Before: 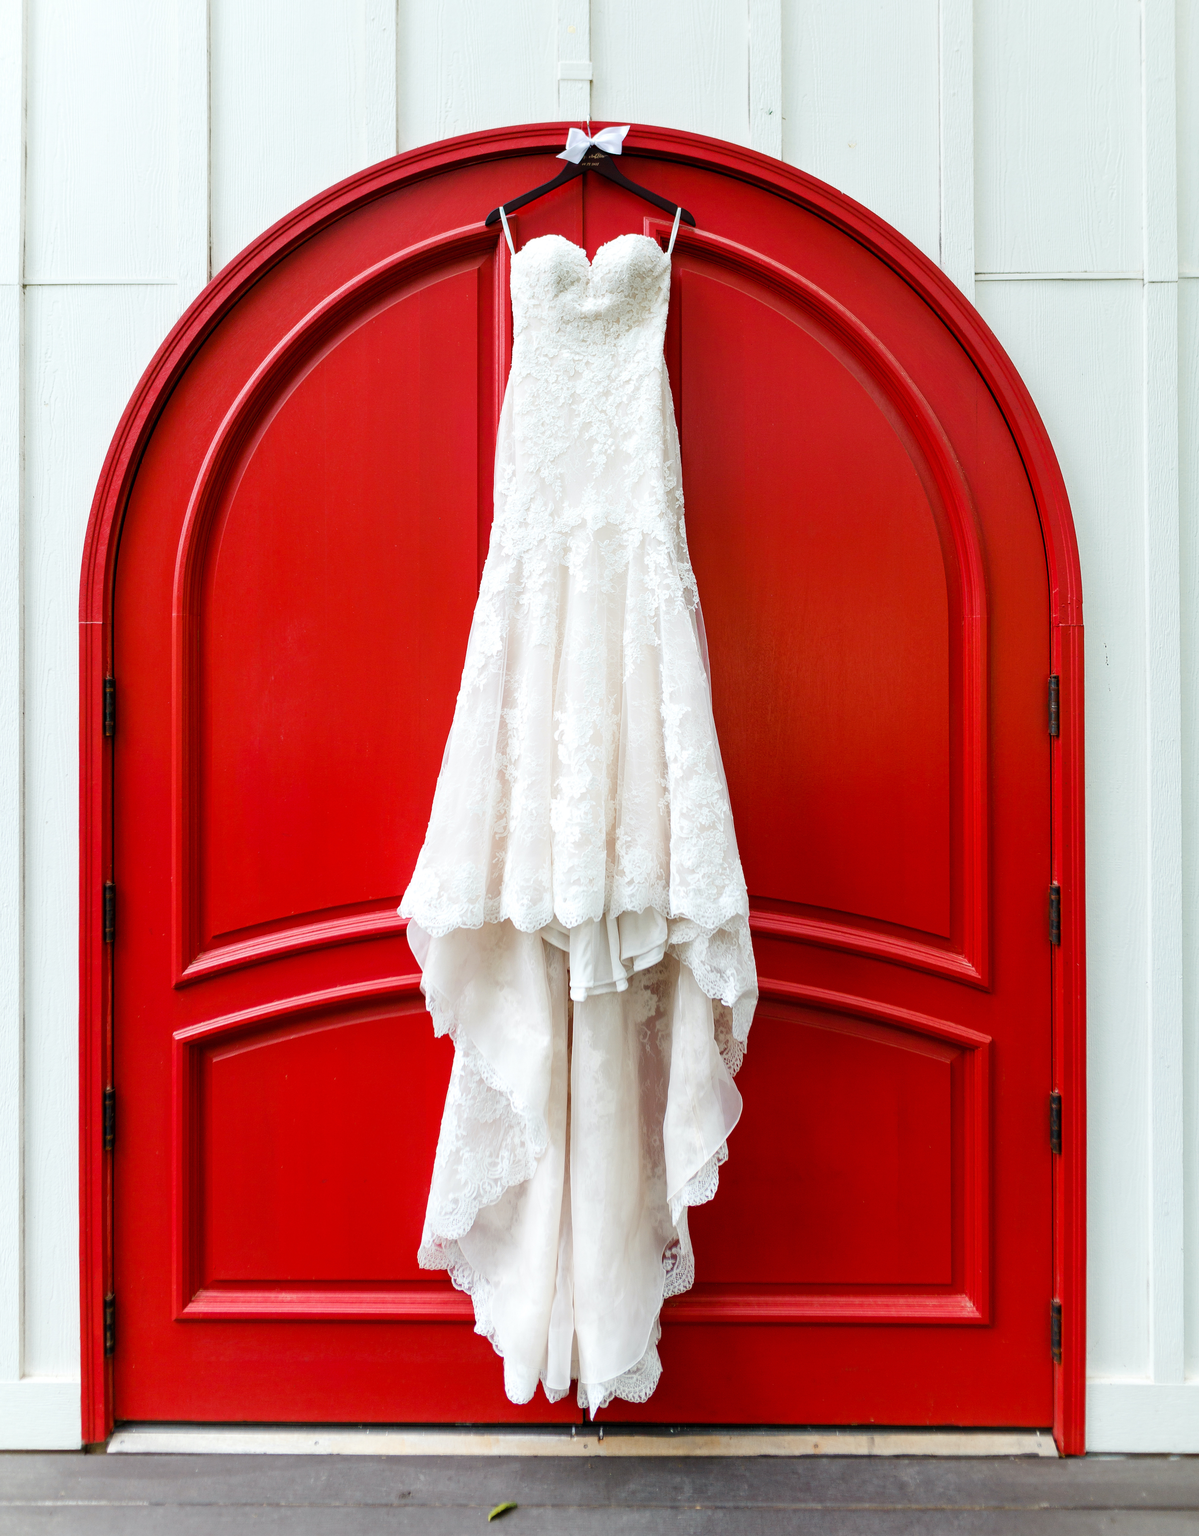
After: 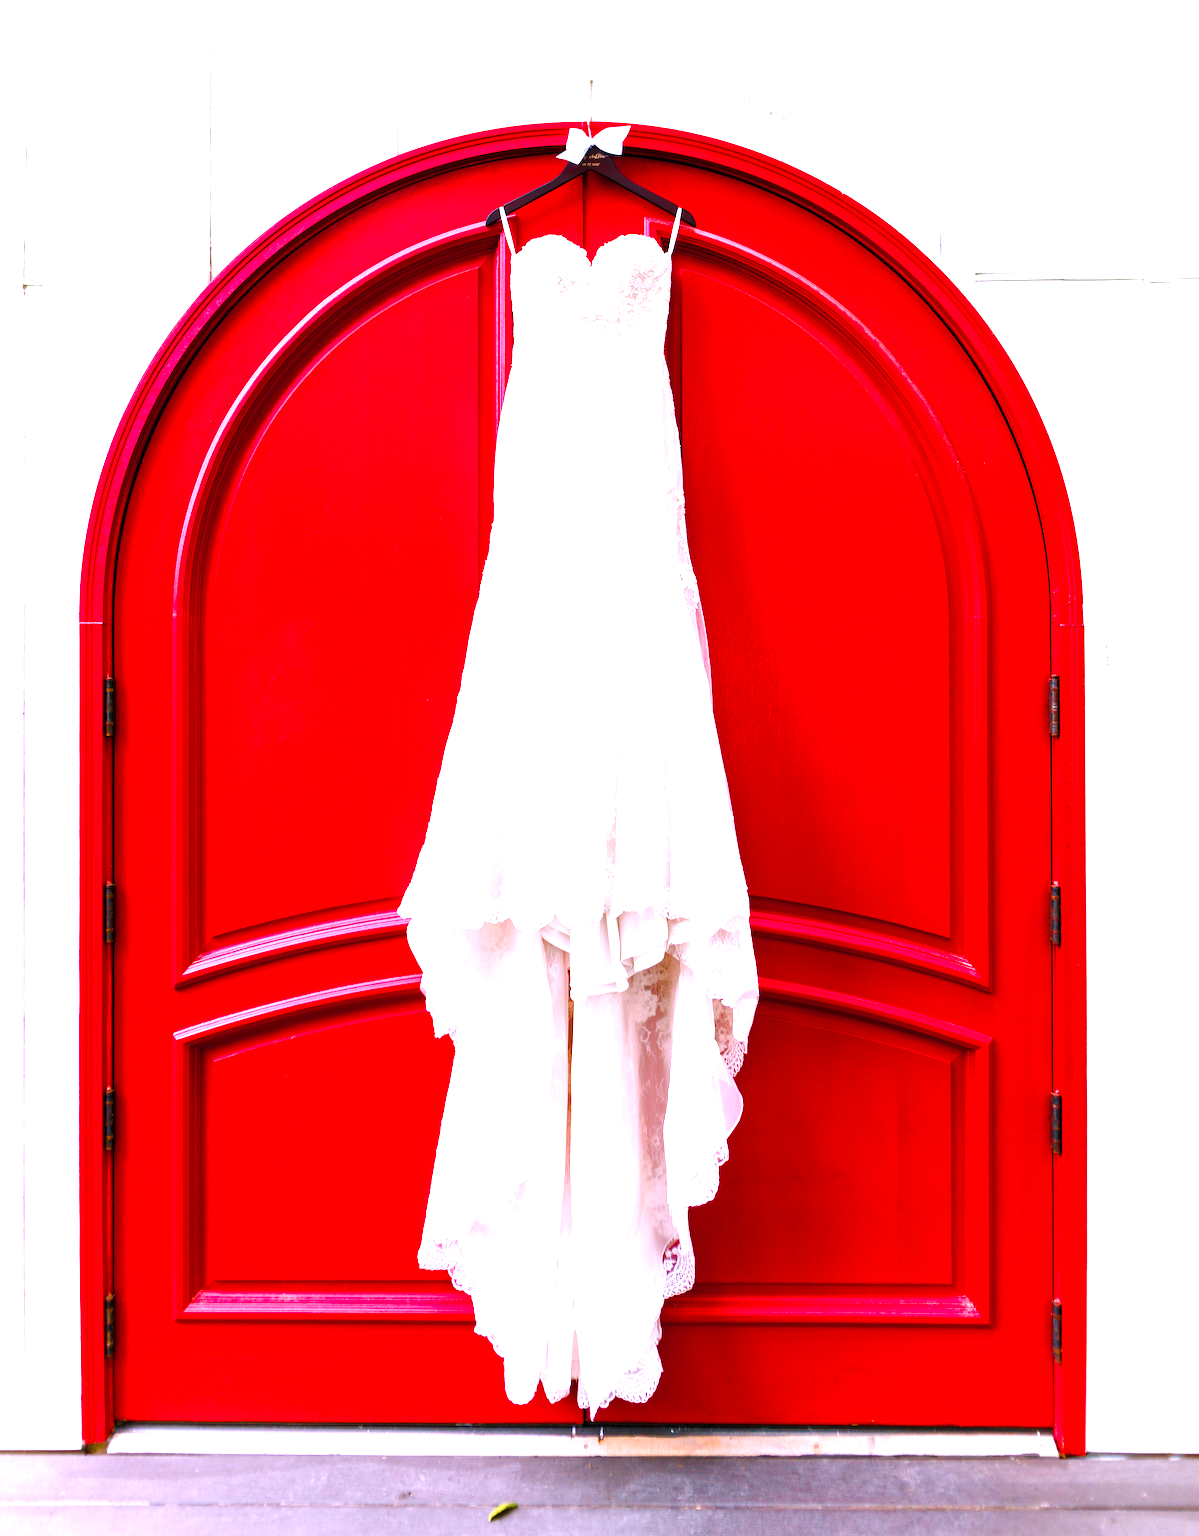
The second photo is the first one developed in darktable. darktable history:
color balance rgb: shadows lift › luminance 0.767%, shadows lift › chroma 0.456%, shadows lift › hue 17.5°, perceptual saturation grading › global saturation 39.304%, perceptual saturation grading › highlights -25.704%, perceptual saturation grading › mid-tones 34.849%, perceptual saturation grading › shadows 35.586%, global vibrance 20%
exposure: black level correction 0, exposure 1.199 EV, compensate highlight preservation false
color correction: highlights a* 16.03, highlights b* -20.12
